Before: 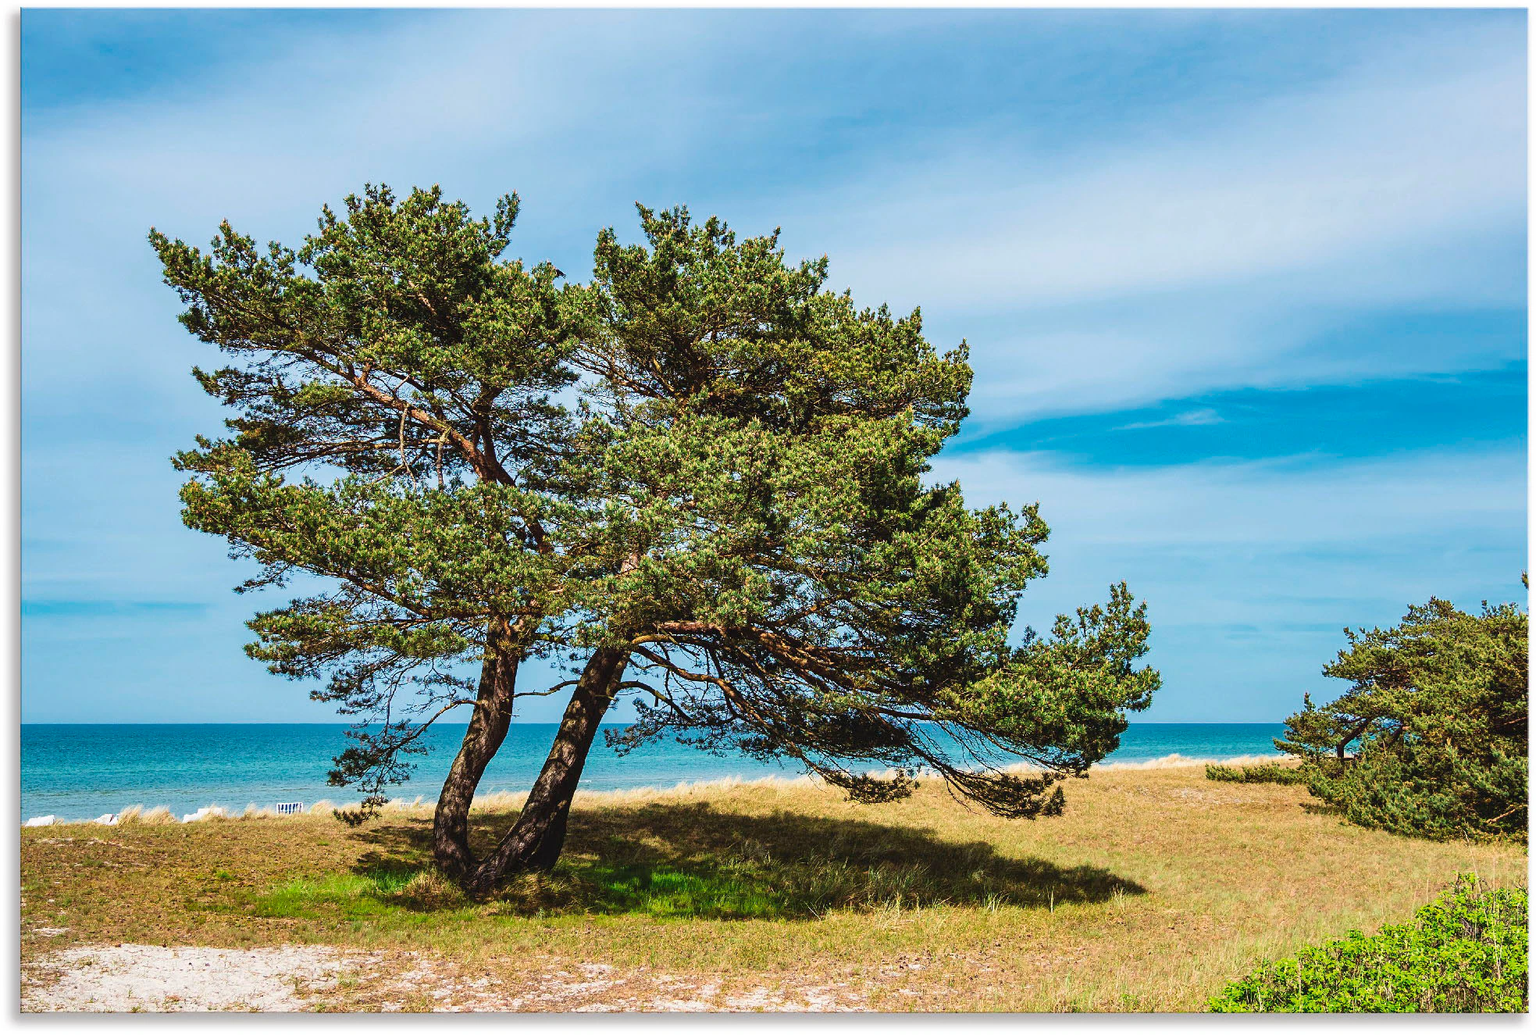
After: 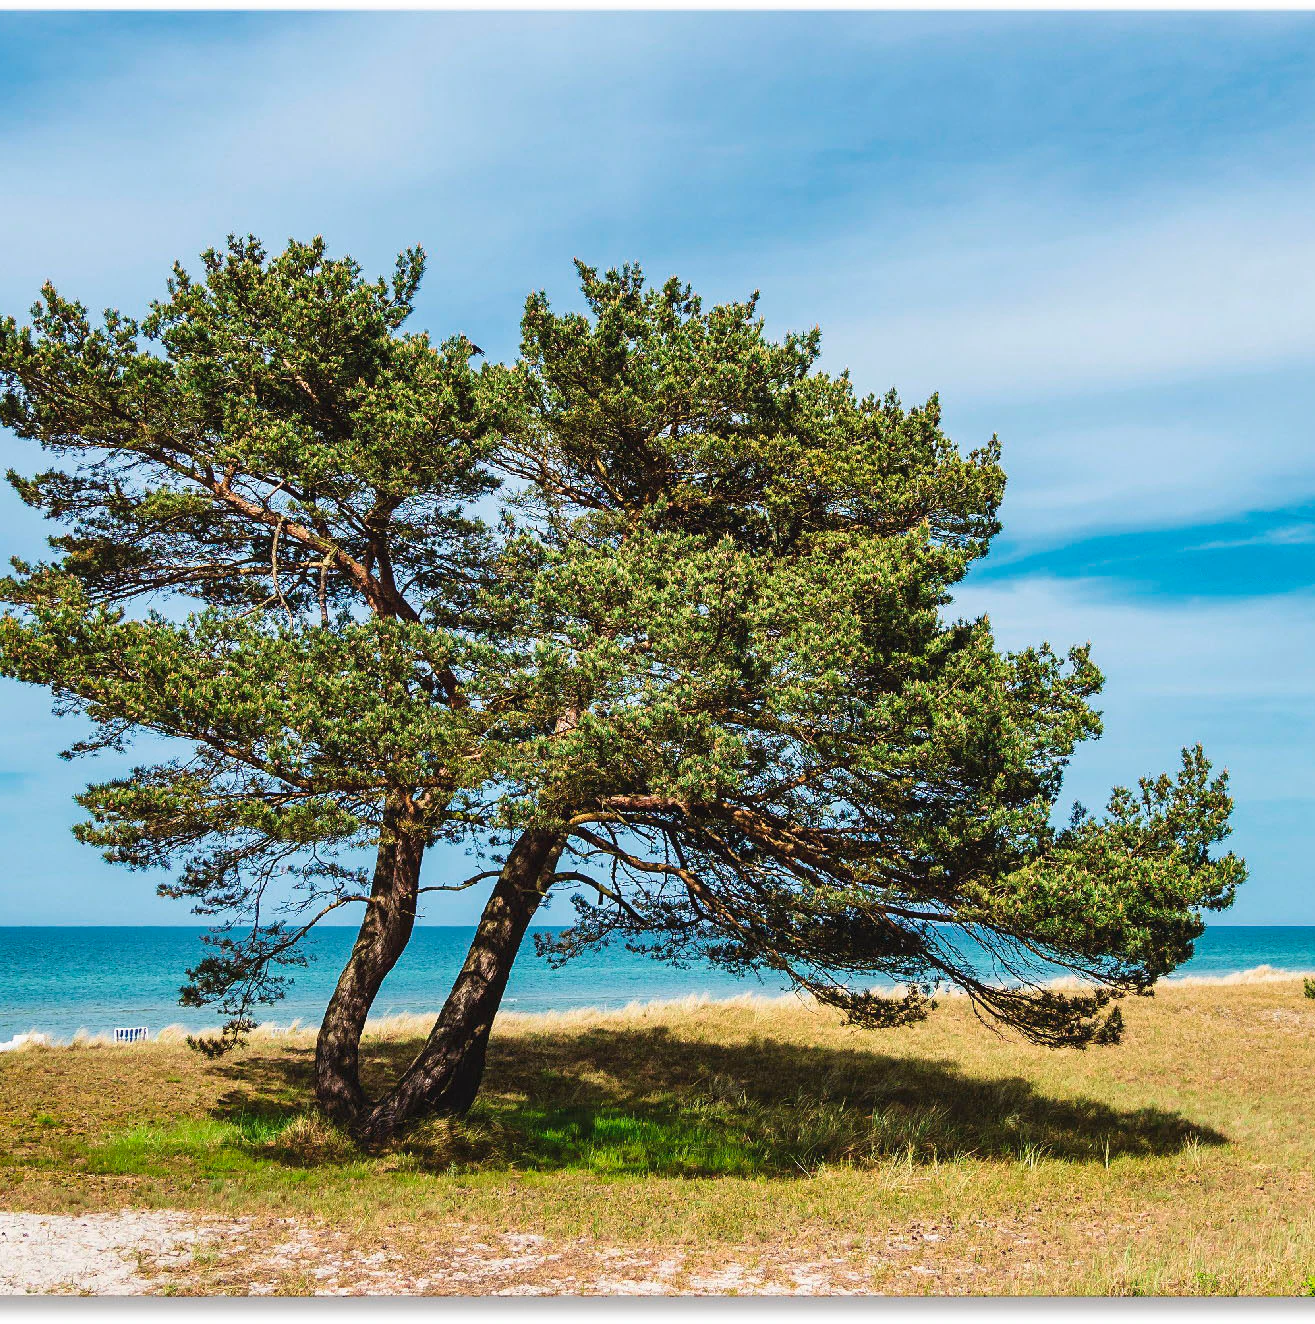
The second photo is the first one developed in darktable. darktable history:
crop and rotate: left 12.259%, right 20.864%
